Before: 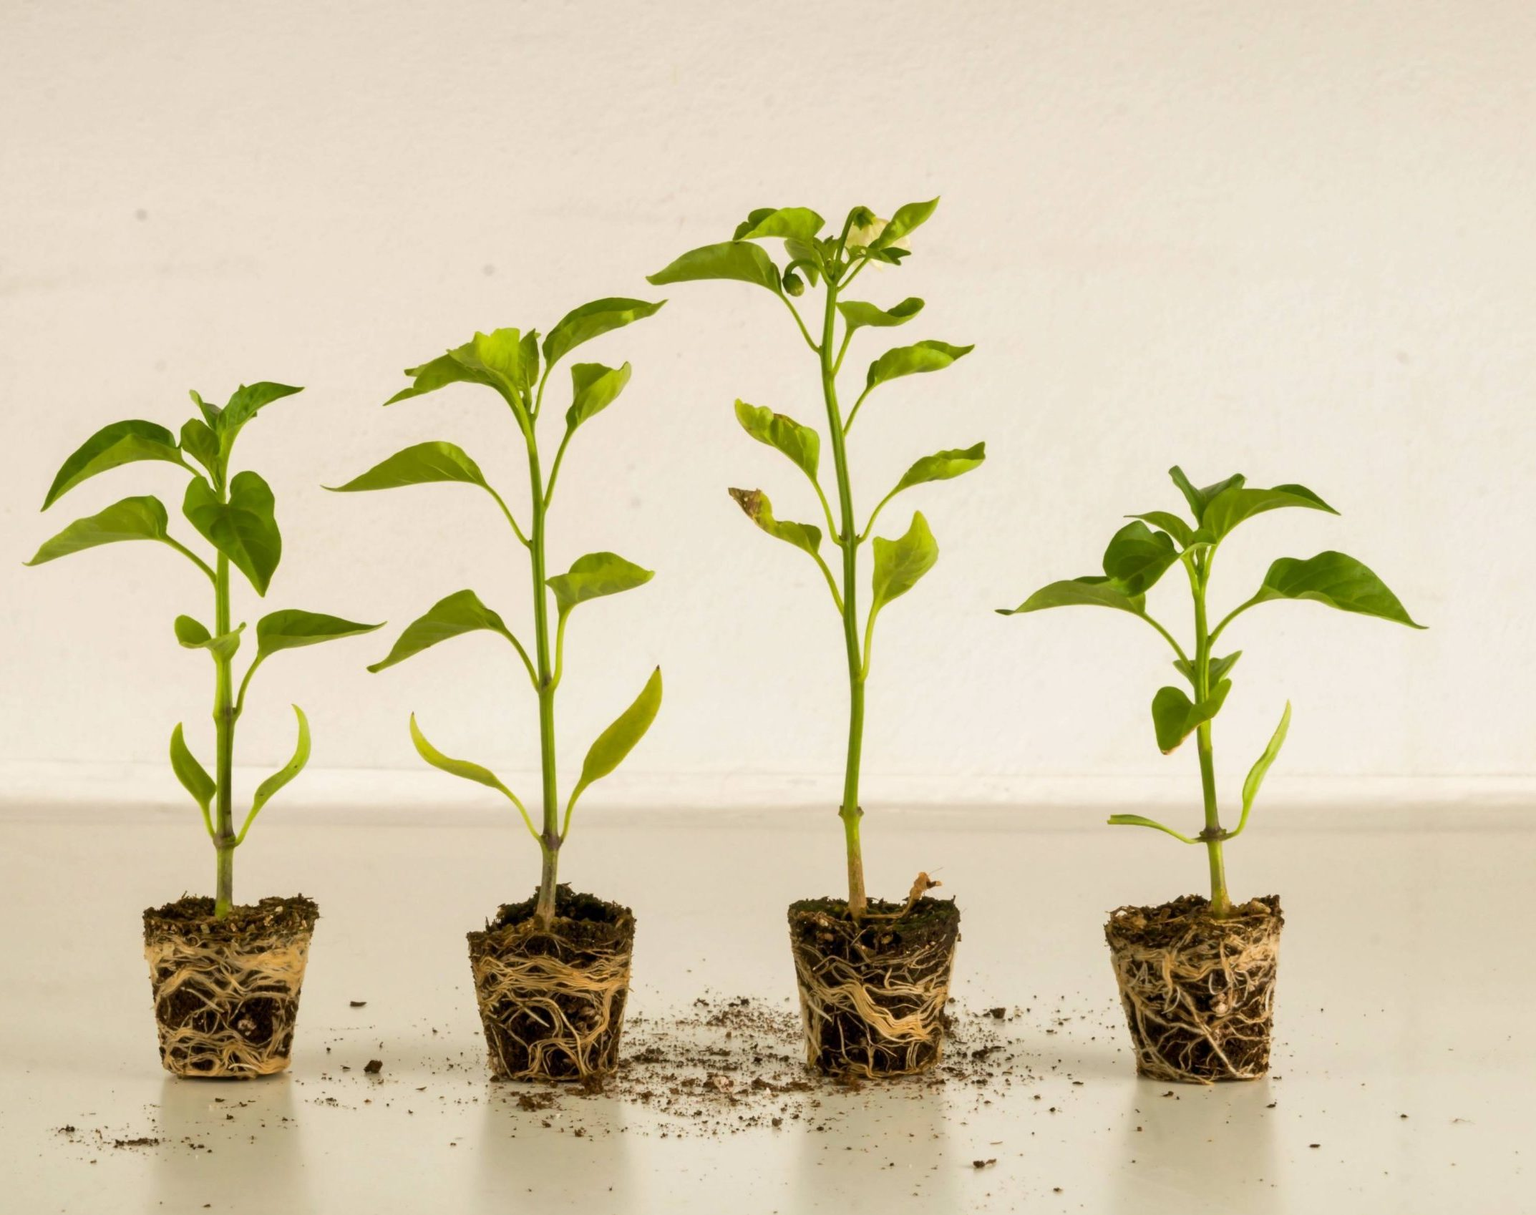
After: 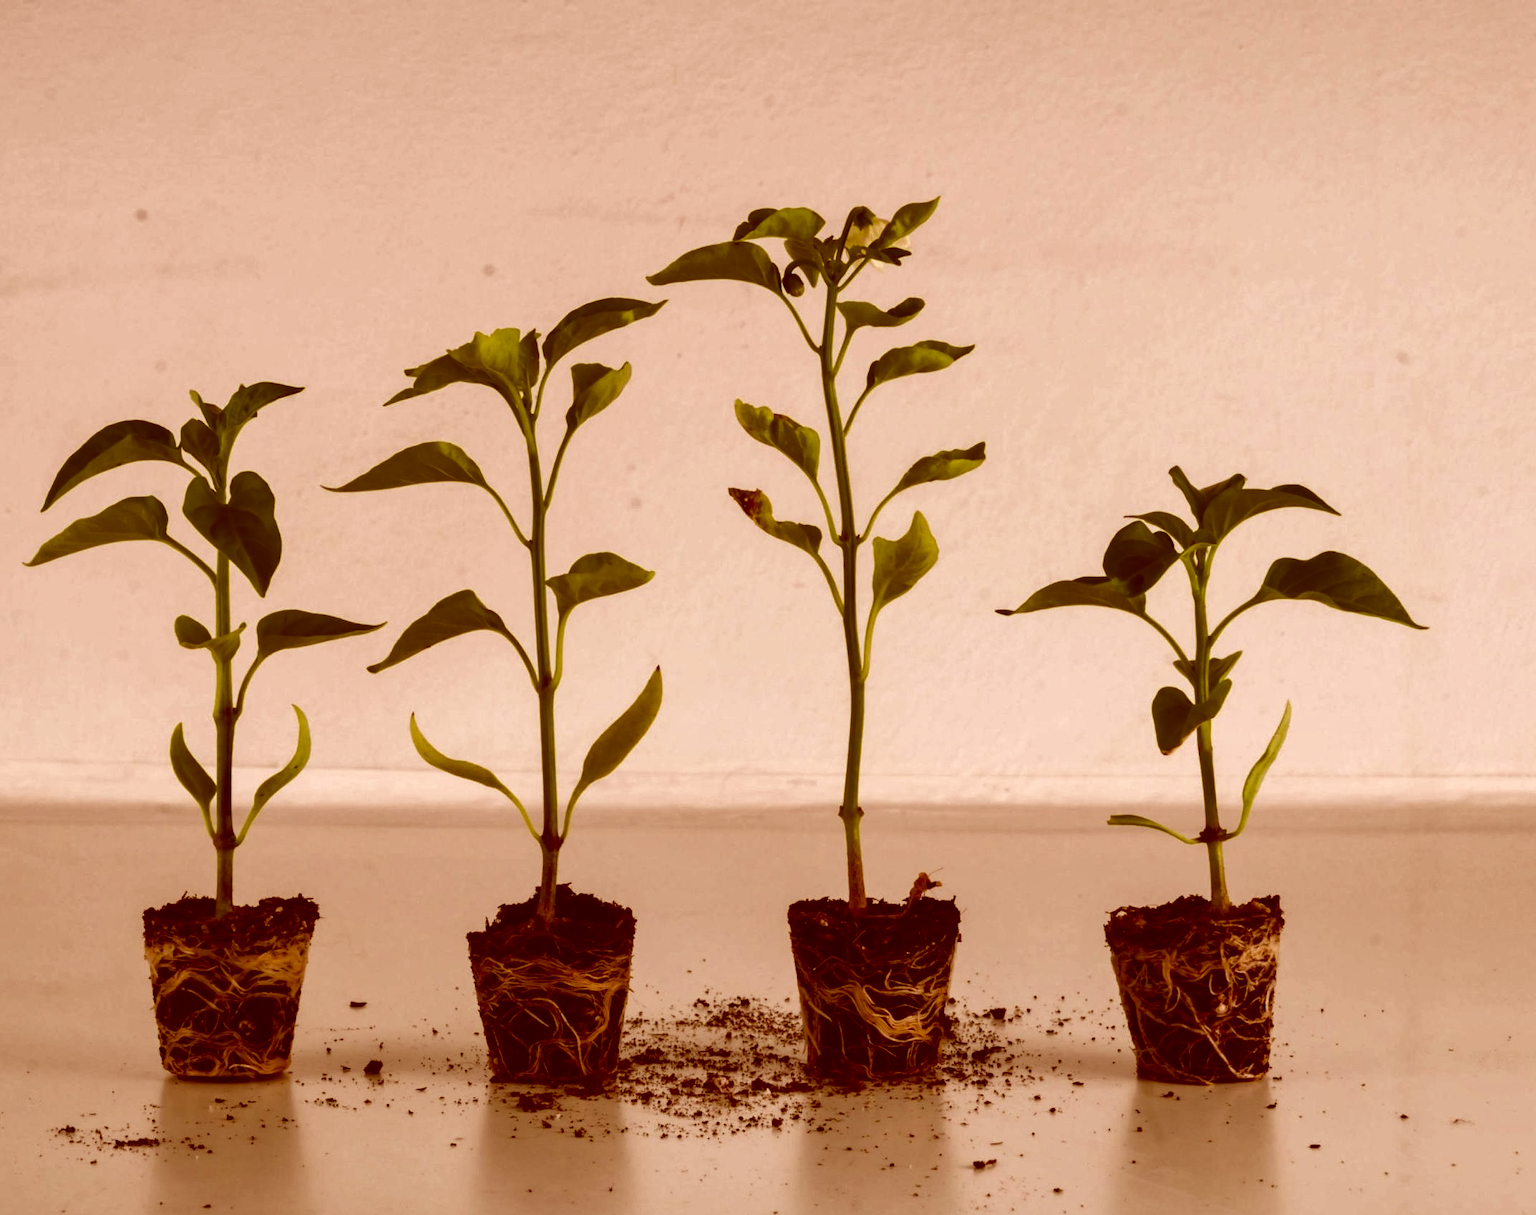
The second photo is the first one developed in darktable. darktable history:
contrast brightness saturation: brightness -0.539
color correction: highlights a* 9.34, highlights b* 8.78, shadows a* 39.62, shadows b* 39.88, saturation 0.787
